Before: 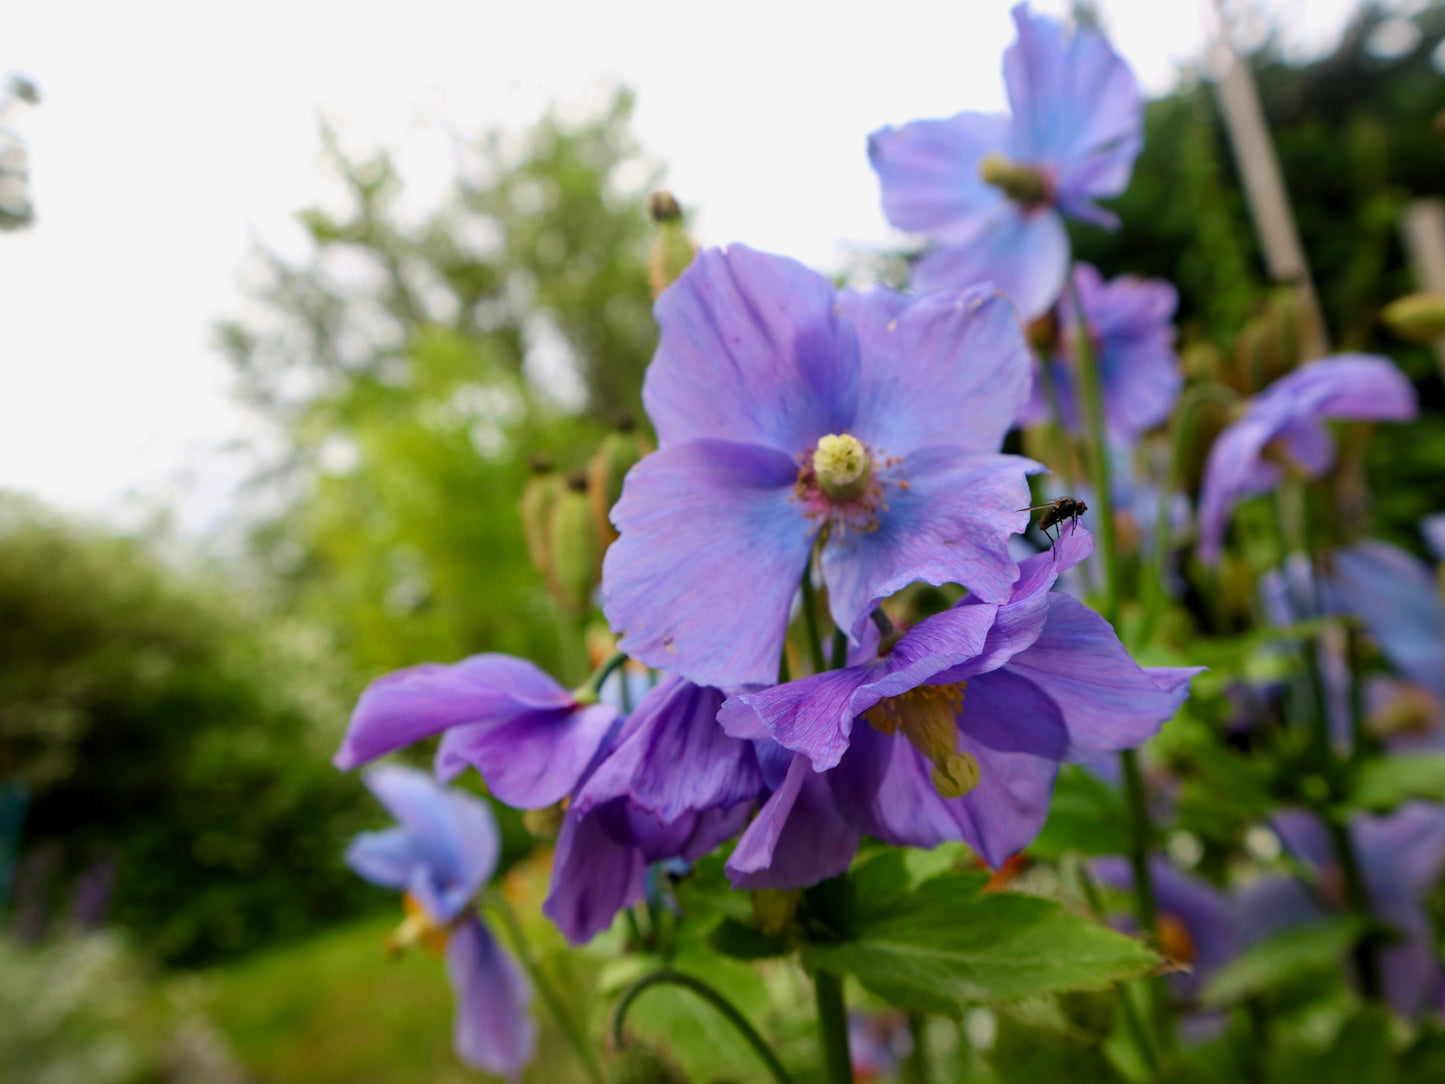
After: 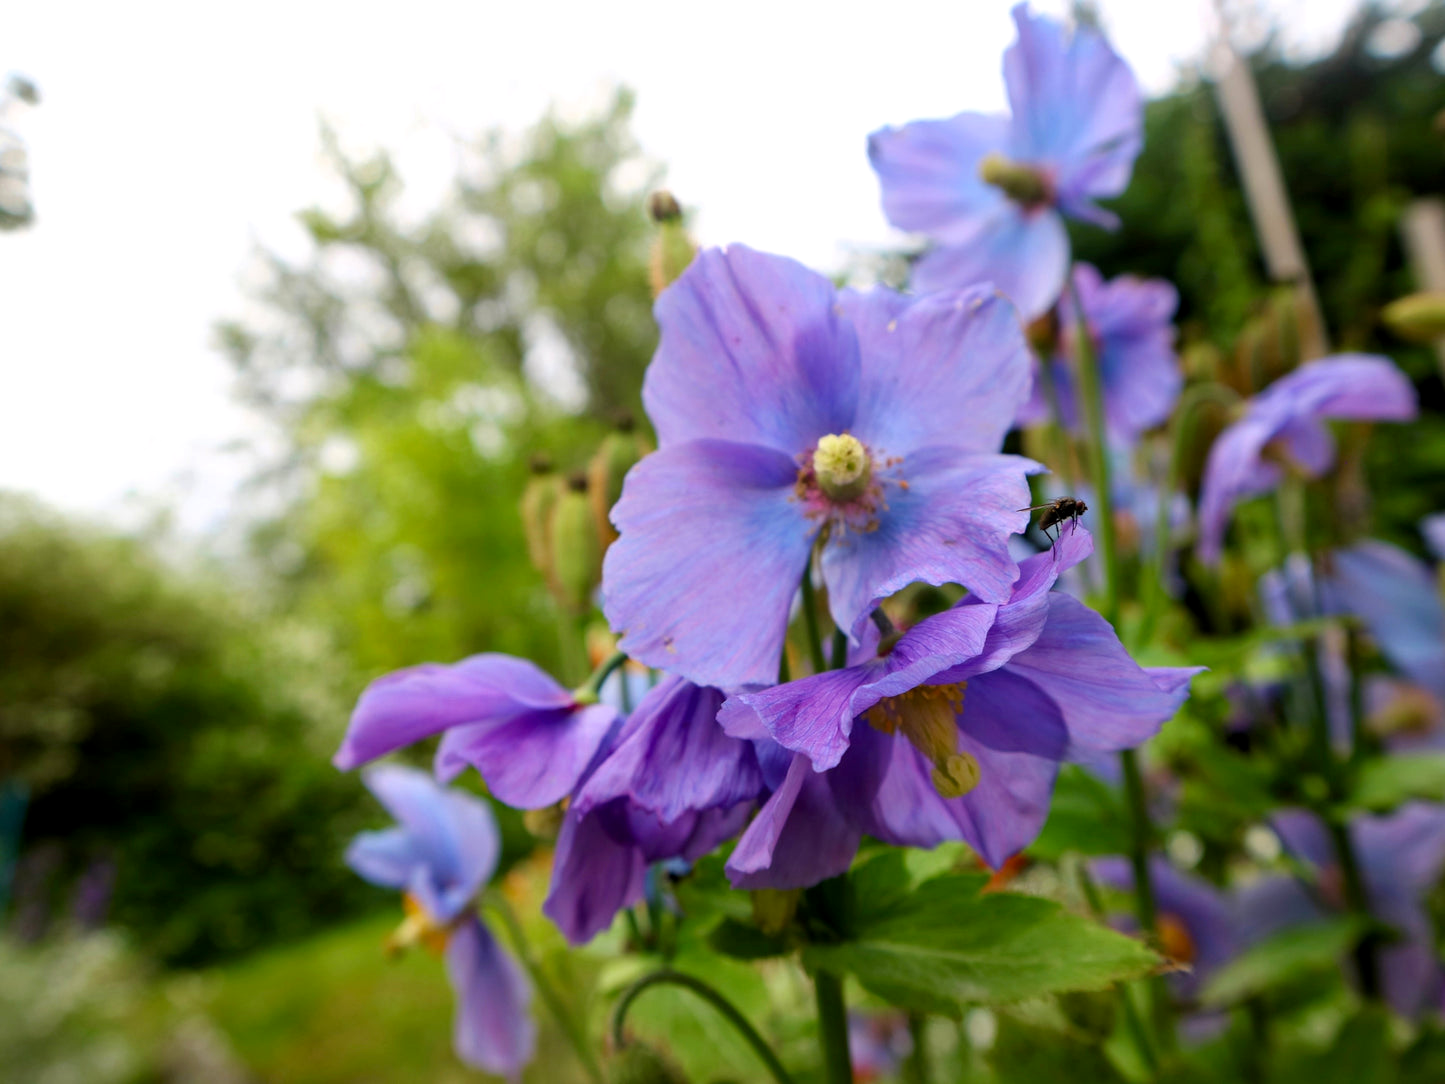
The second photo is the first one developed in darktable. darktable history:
exposure: black level correction 0.001, exposure 0.191 EV, compensate exposure bias true, compensate highlight preservation false
